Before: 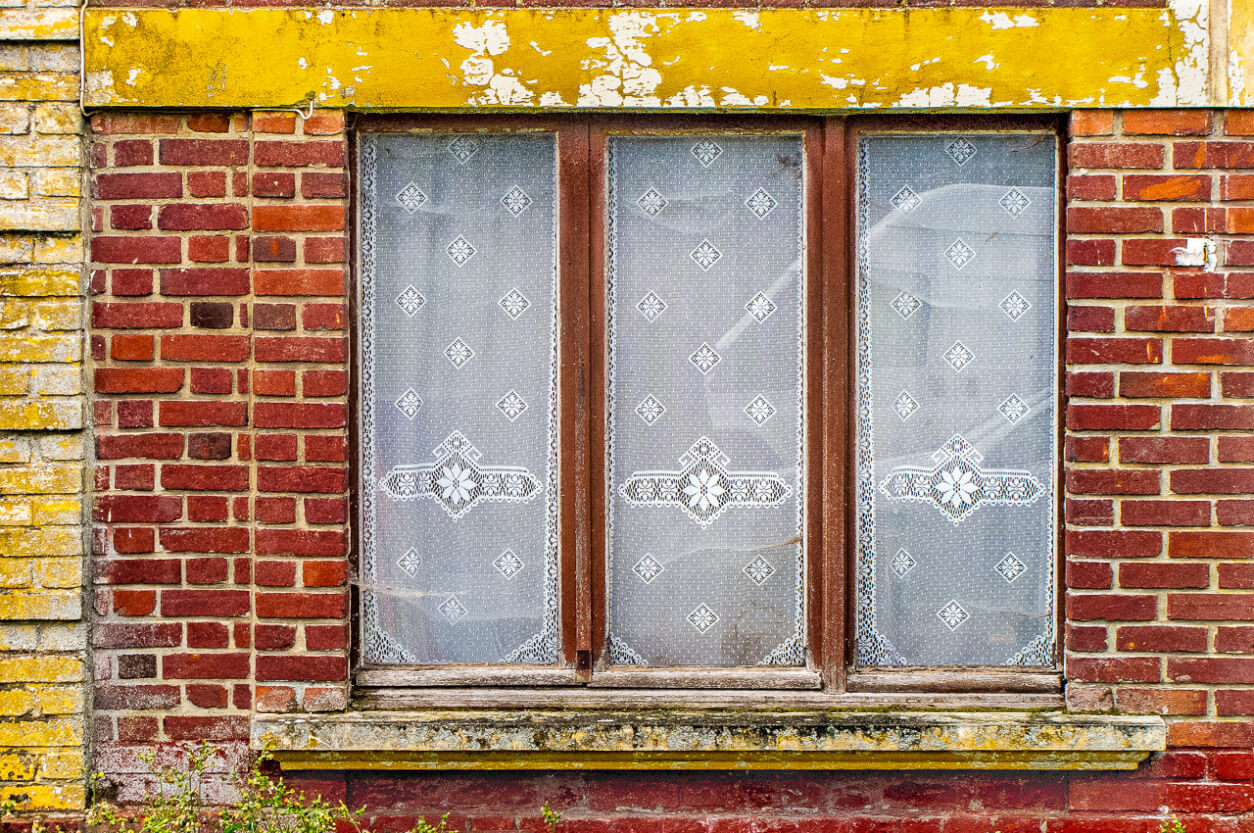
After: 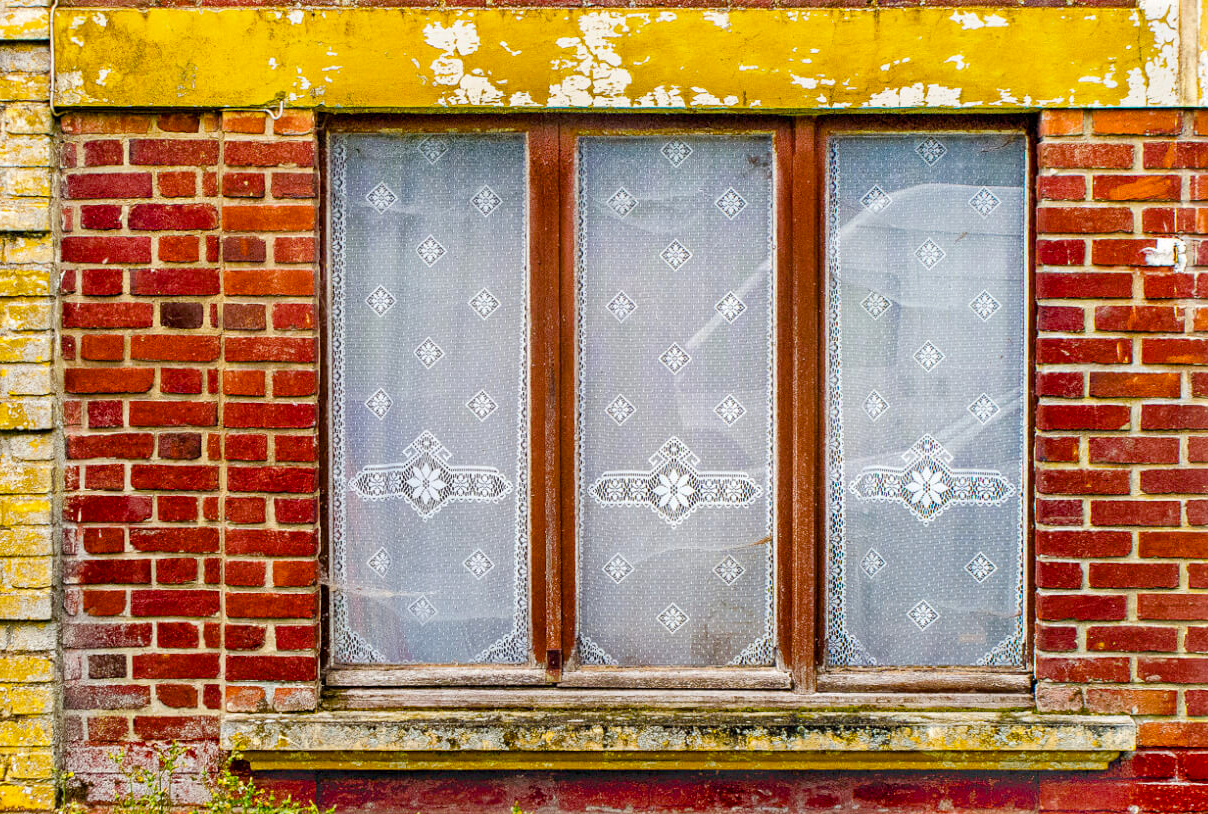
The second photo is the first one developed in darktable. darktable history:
color balance rgb: perceptual saturation grading › global saturation 35%, perceptual saturation grading › highlights -30%, perceptual saturation grading › shadows 35%, perceptual brilliance grading › global brilliance 3%, perceptual brilliance grading › highlights -3%, perceptual brilliance grading › shadows 3%
crop and rotate: left 2.536%, right 1.107%, bottom 2.246%
